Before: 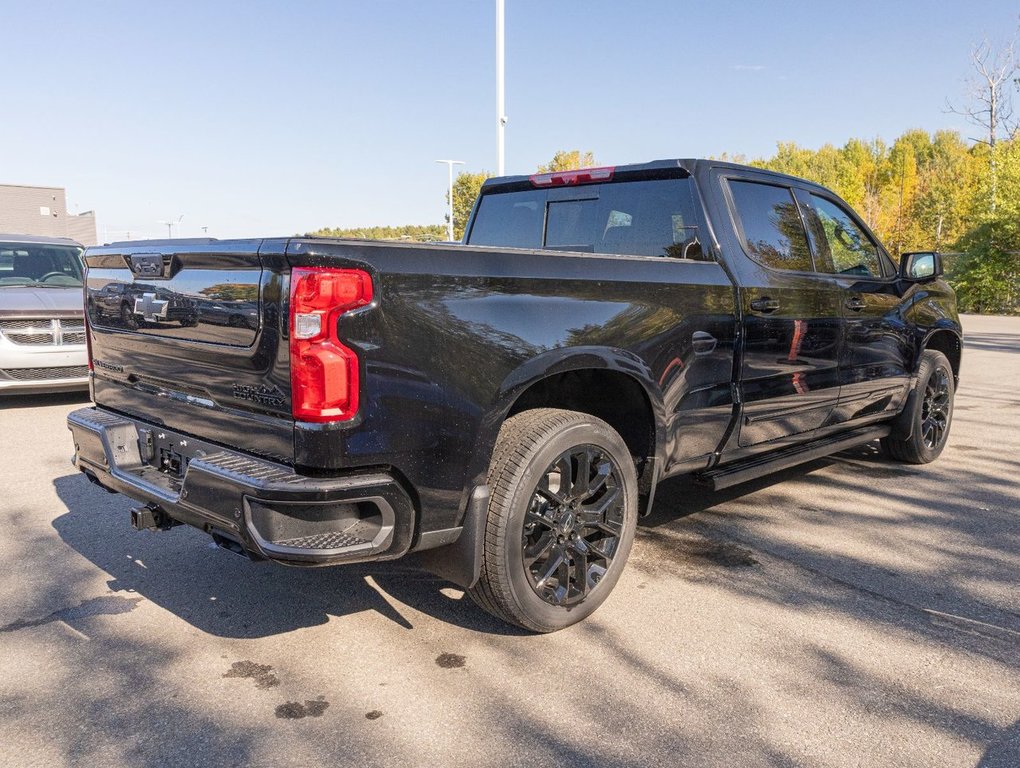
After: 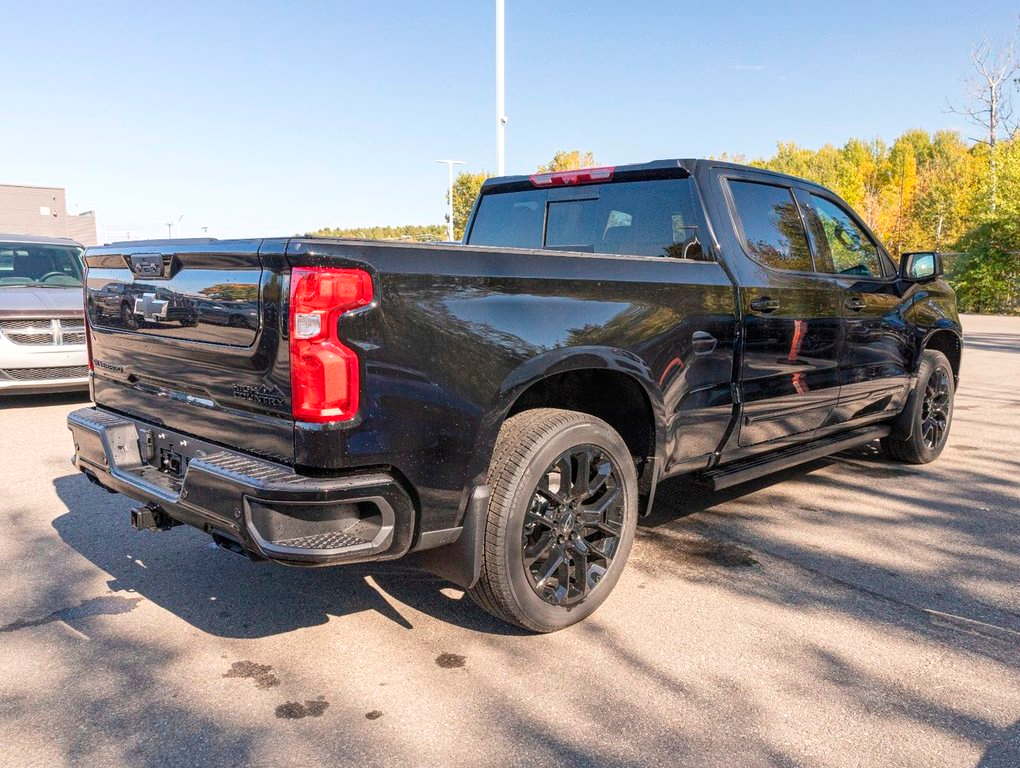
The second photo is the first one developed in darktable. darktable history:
fill light: on, module defaults
exposure: exposure 0.15 EV, compensate highlight preservation false
